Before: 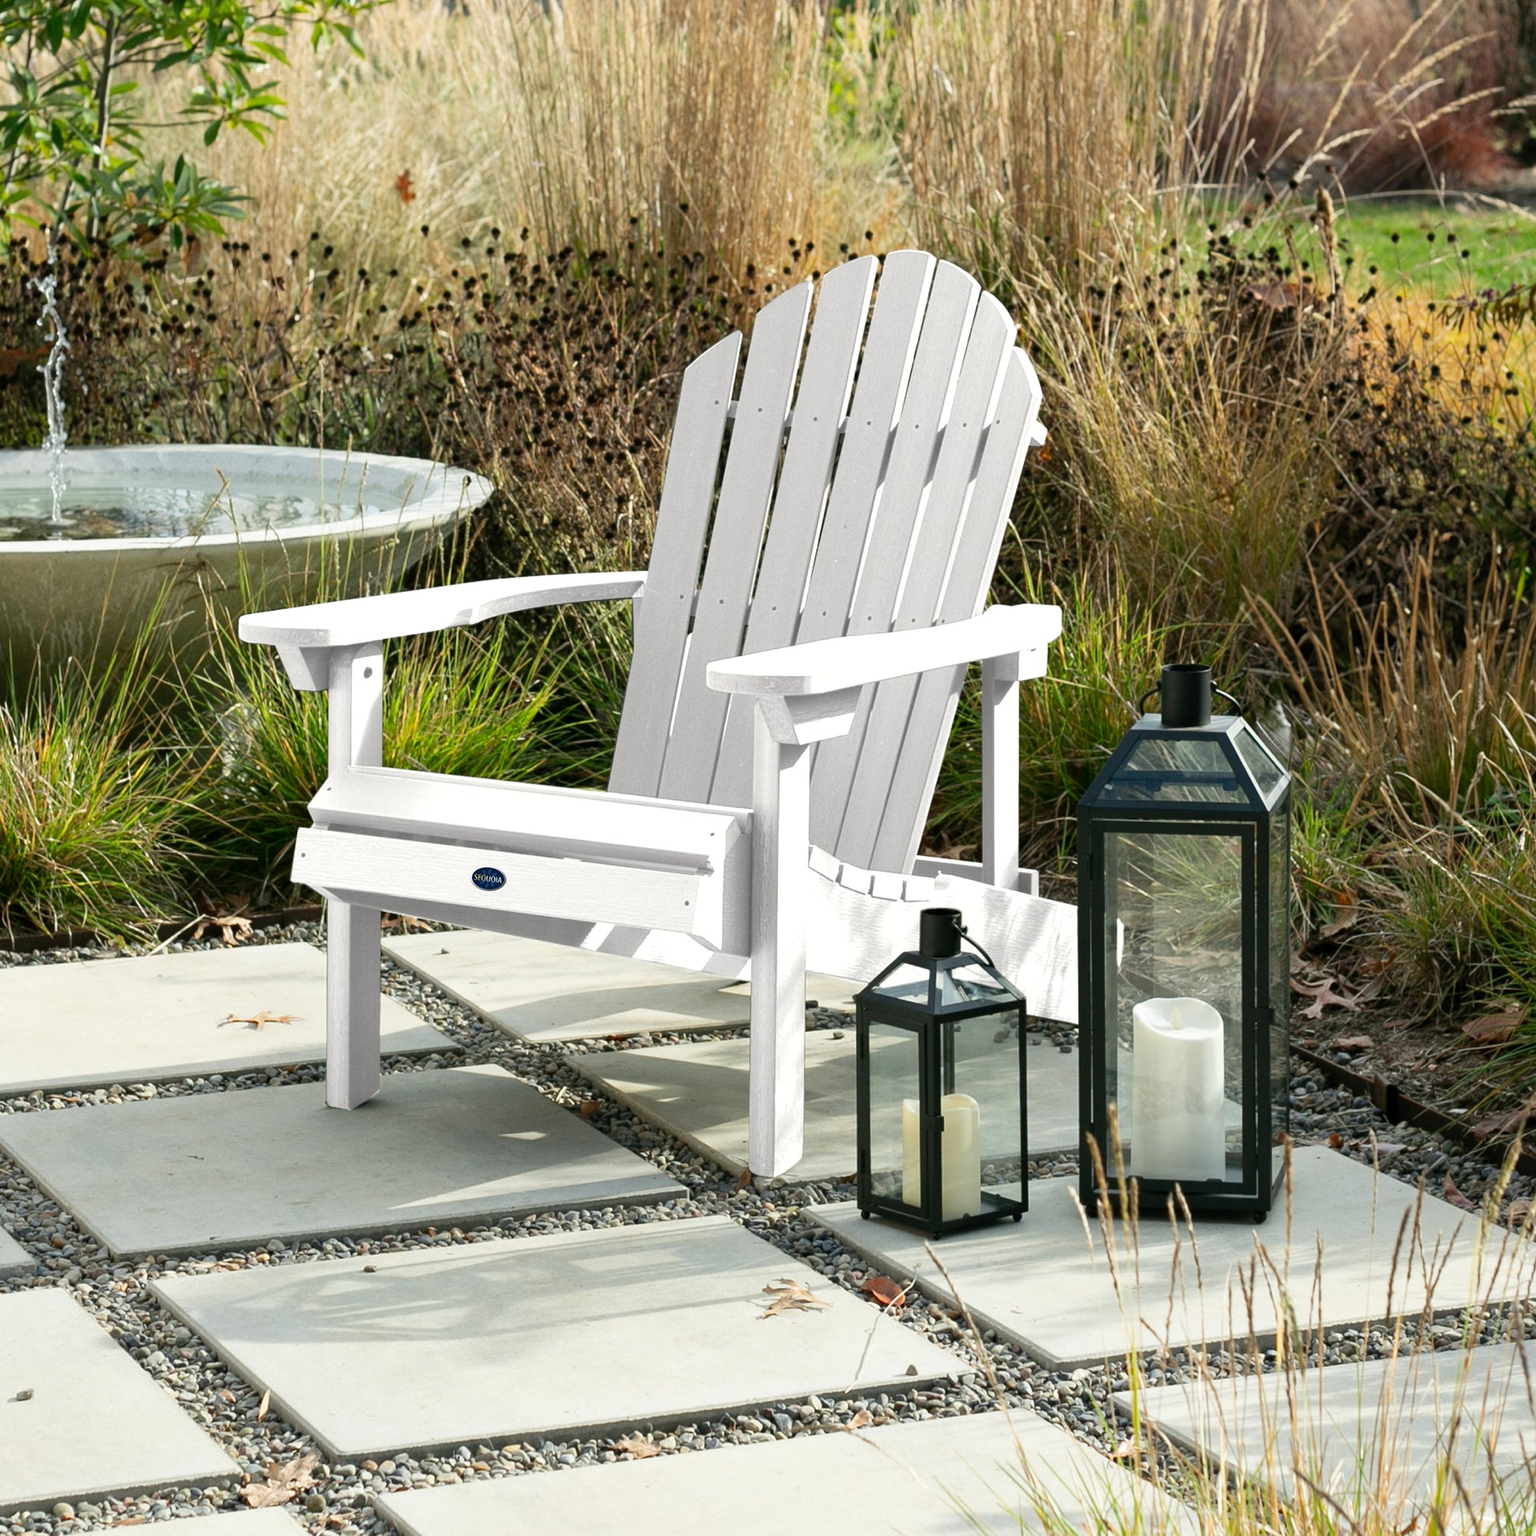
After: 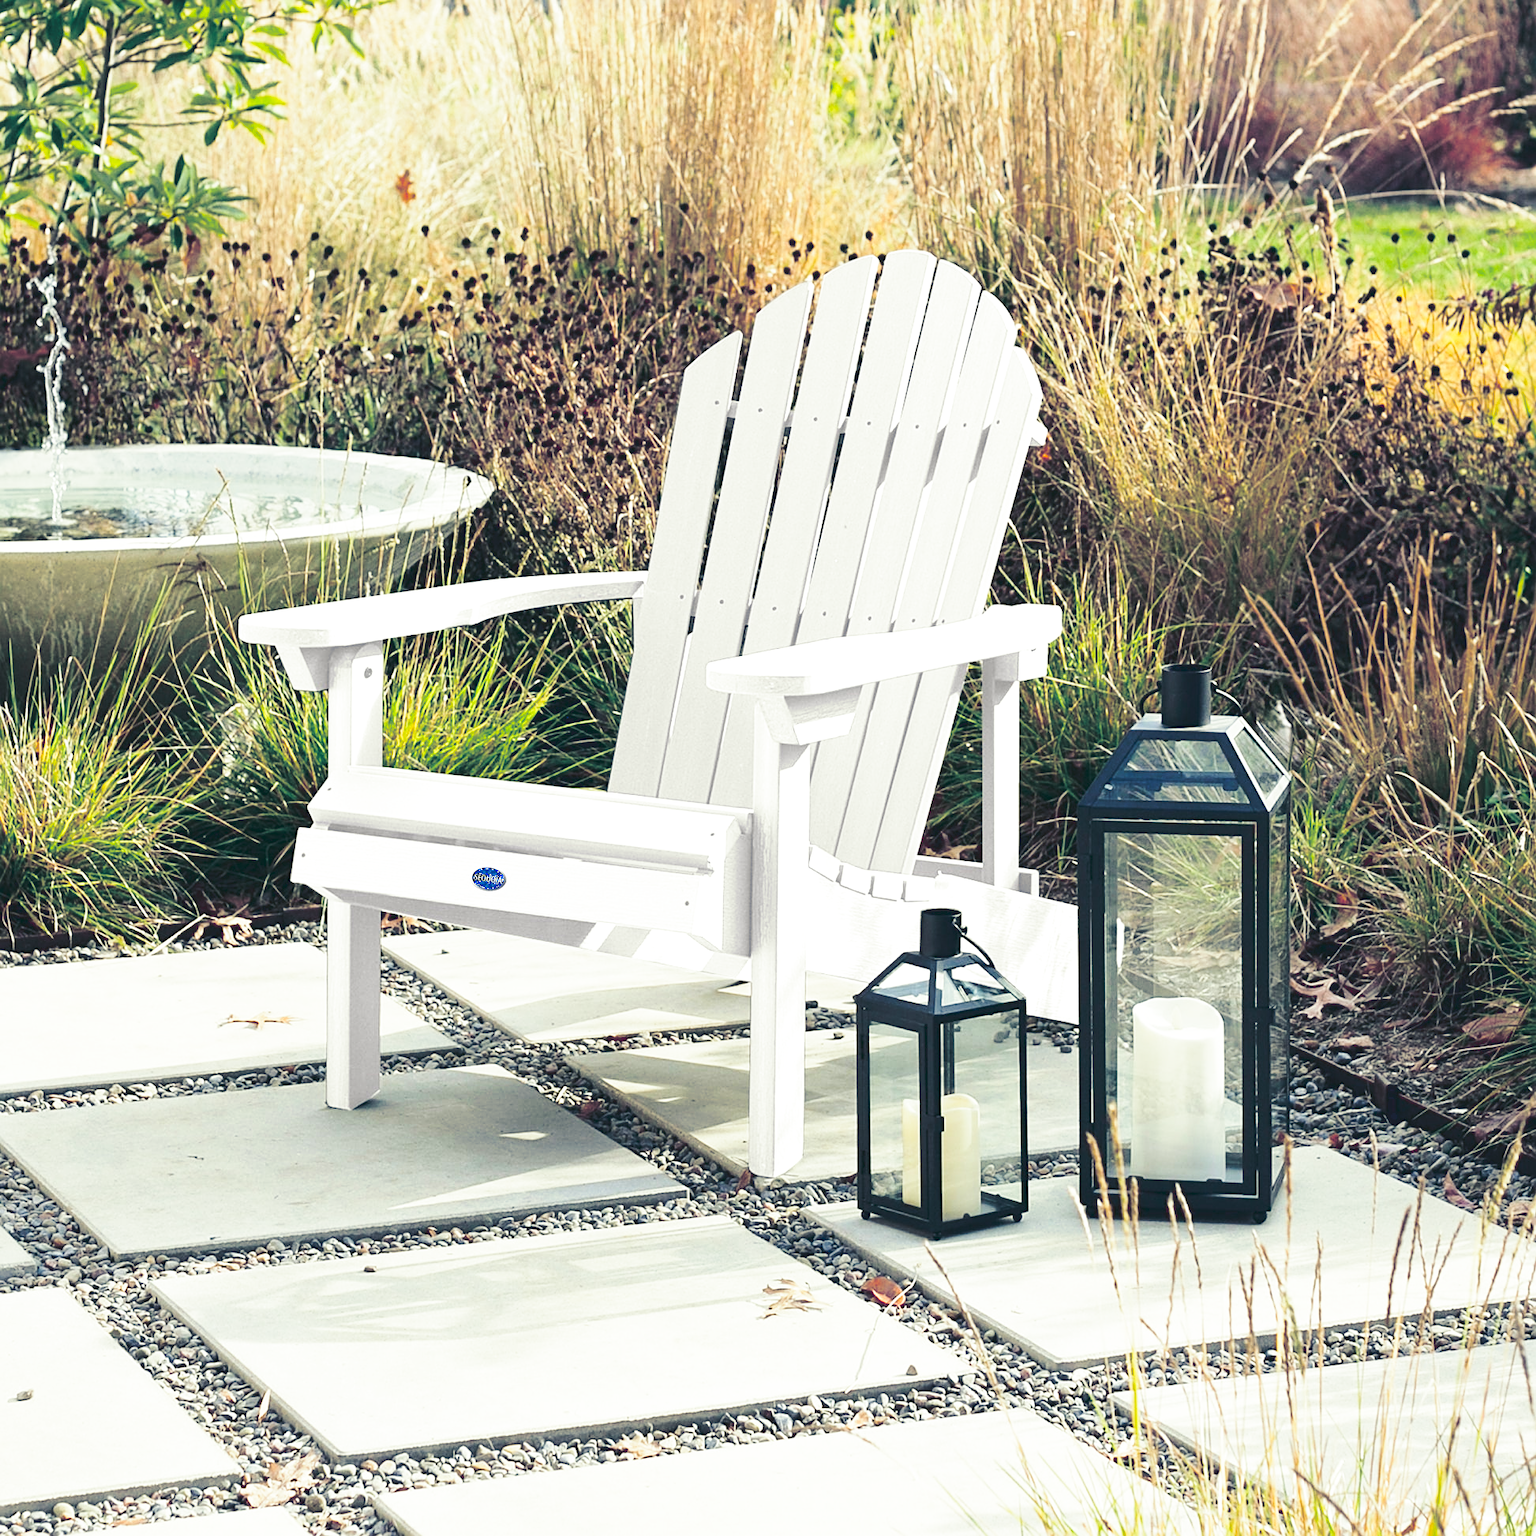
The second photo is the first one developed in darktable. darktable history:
sharpen: on, module defaults
base curve: curves: ch0 [(0, 0) (0.036, 0.037) (0.121, 0.228) (0.46, 0.76) (0.859, 0.983) (1, 1)], preserve colors none
tone curve #1: curves: ch0 [(0.14, 0) (1, 1)], color space Lab, linked channels, preserve colors none
tone curve "1": curves: ch0 [(0, 0.137) (1, 1)], color space Lab, linked channels, preserve colors none
split-toning: shadows › hue 230.4°
